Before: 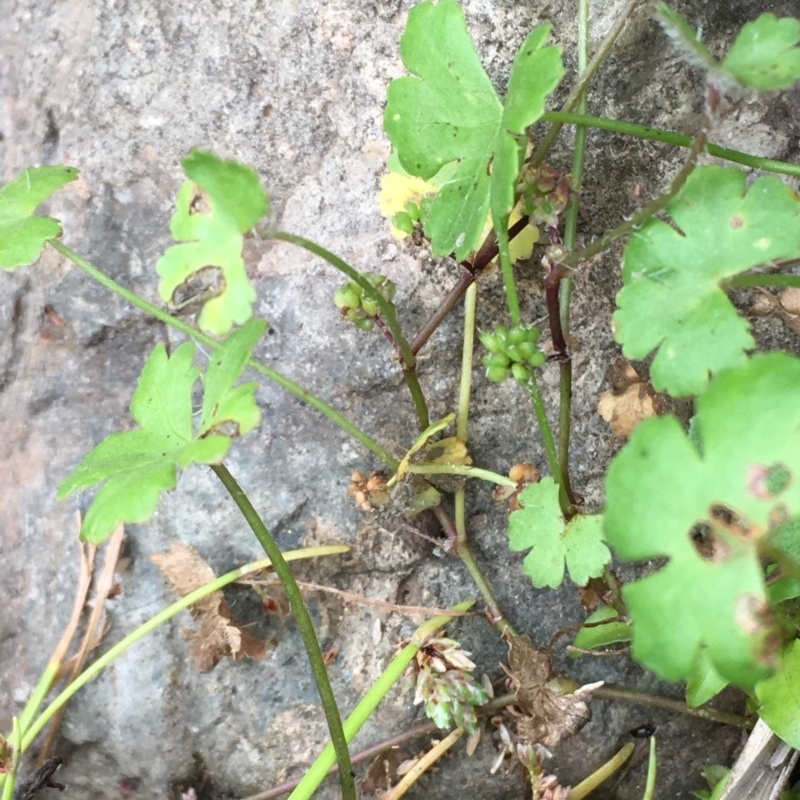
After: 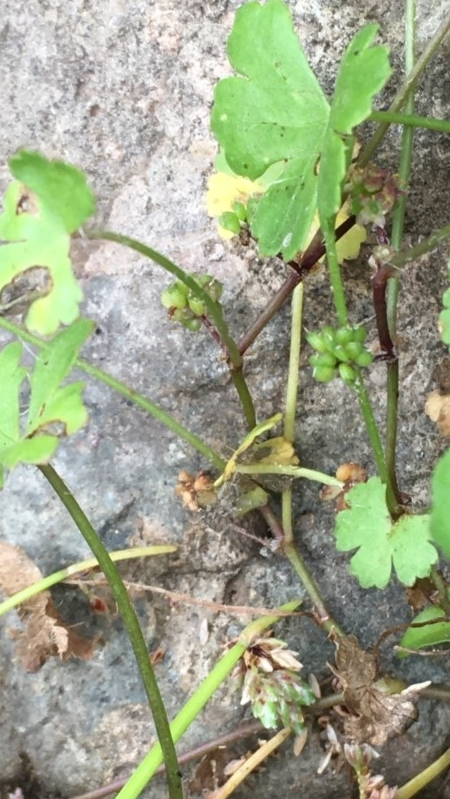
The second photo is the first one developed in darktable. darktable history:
crop: left 21.635%, right 22.06%, bottom 0.008%
